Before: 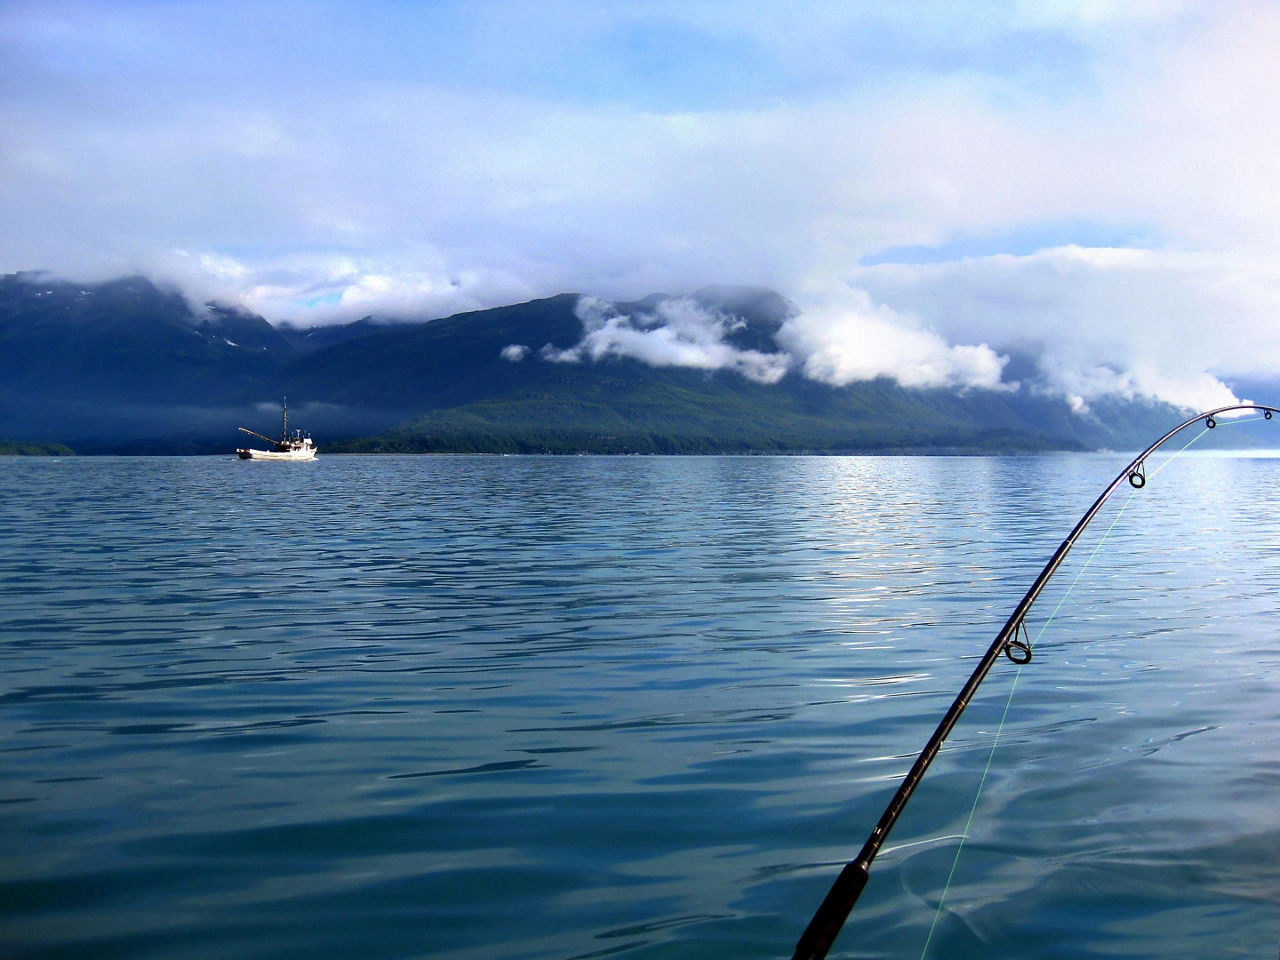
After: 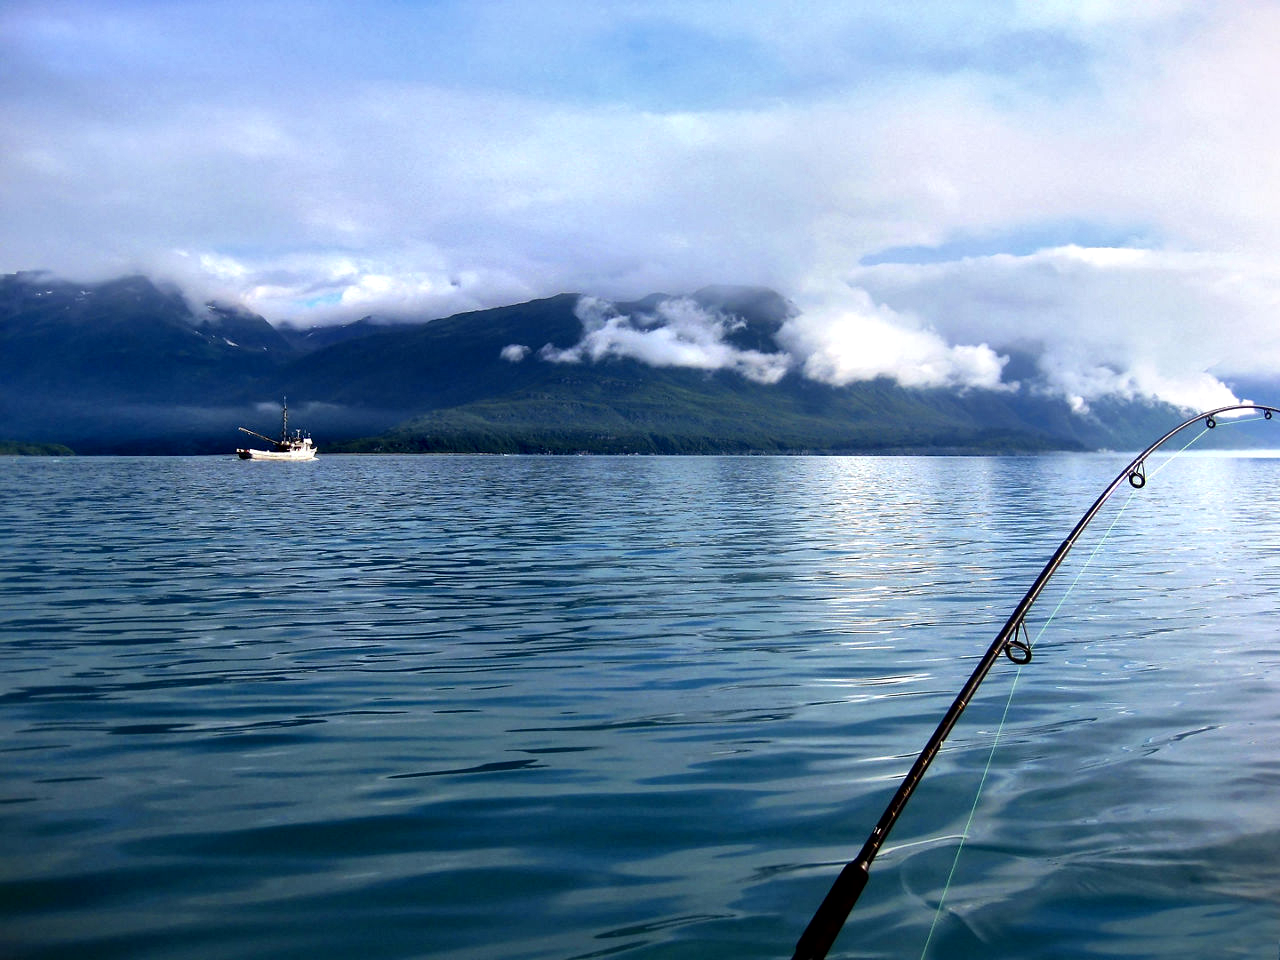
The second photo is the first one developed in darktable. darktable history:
local contrast: mode bilateral grid, contrast 19, coarseness 49, detail 158%, midtone range 0.2
